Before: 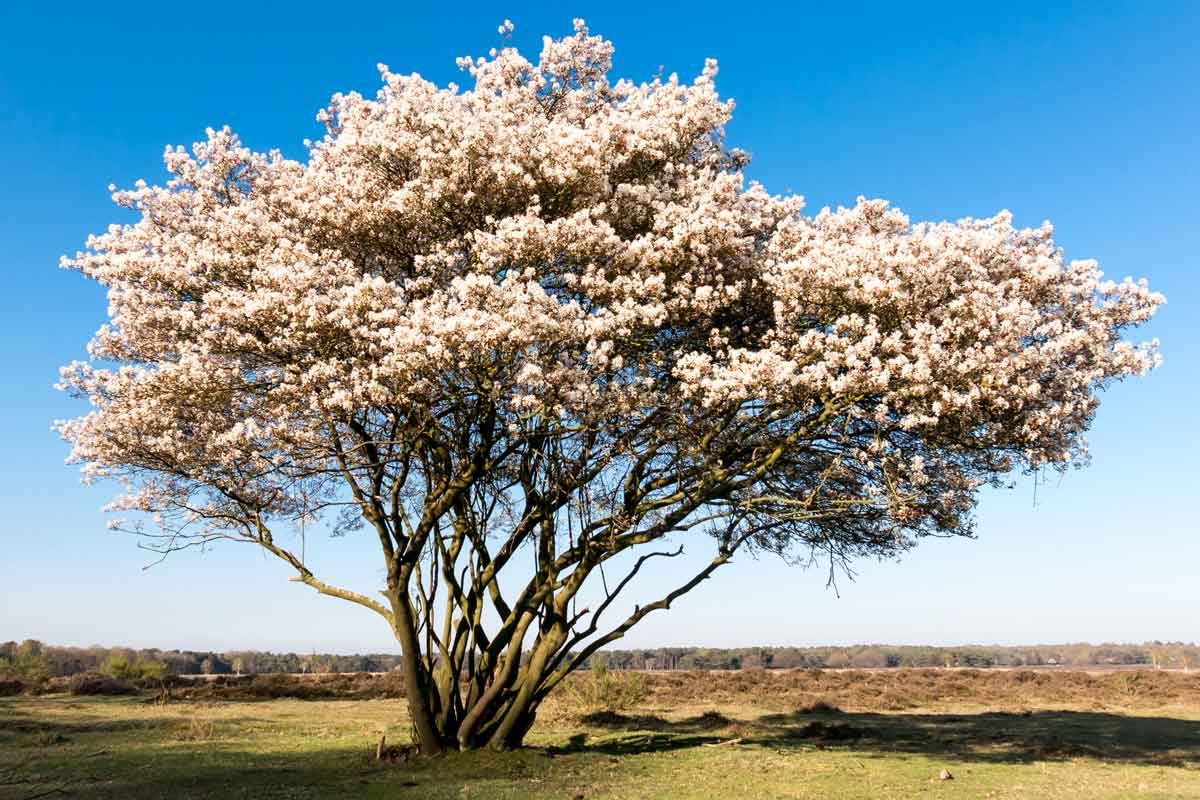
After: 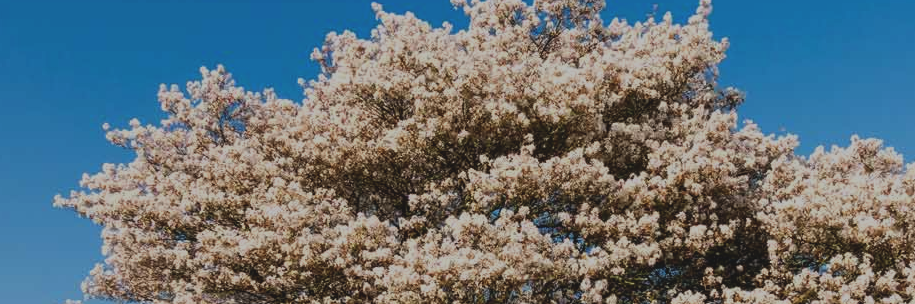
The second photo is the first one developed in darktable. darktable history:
crop: left 0.579%, top 7.627%, right 23.167%, bottom 54.275%
exposure: black level correction -0.016, exposure -1.018 EV, compensate highlight preservation false
